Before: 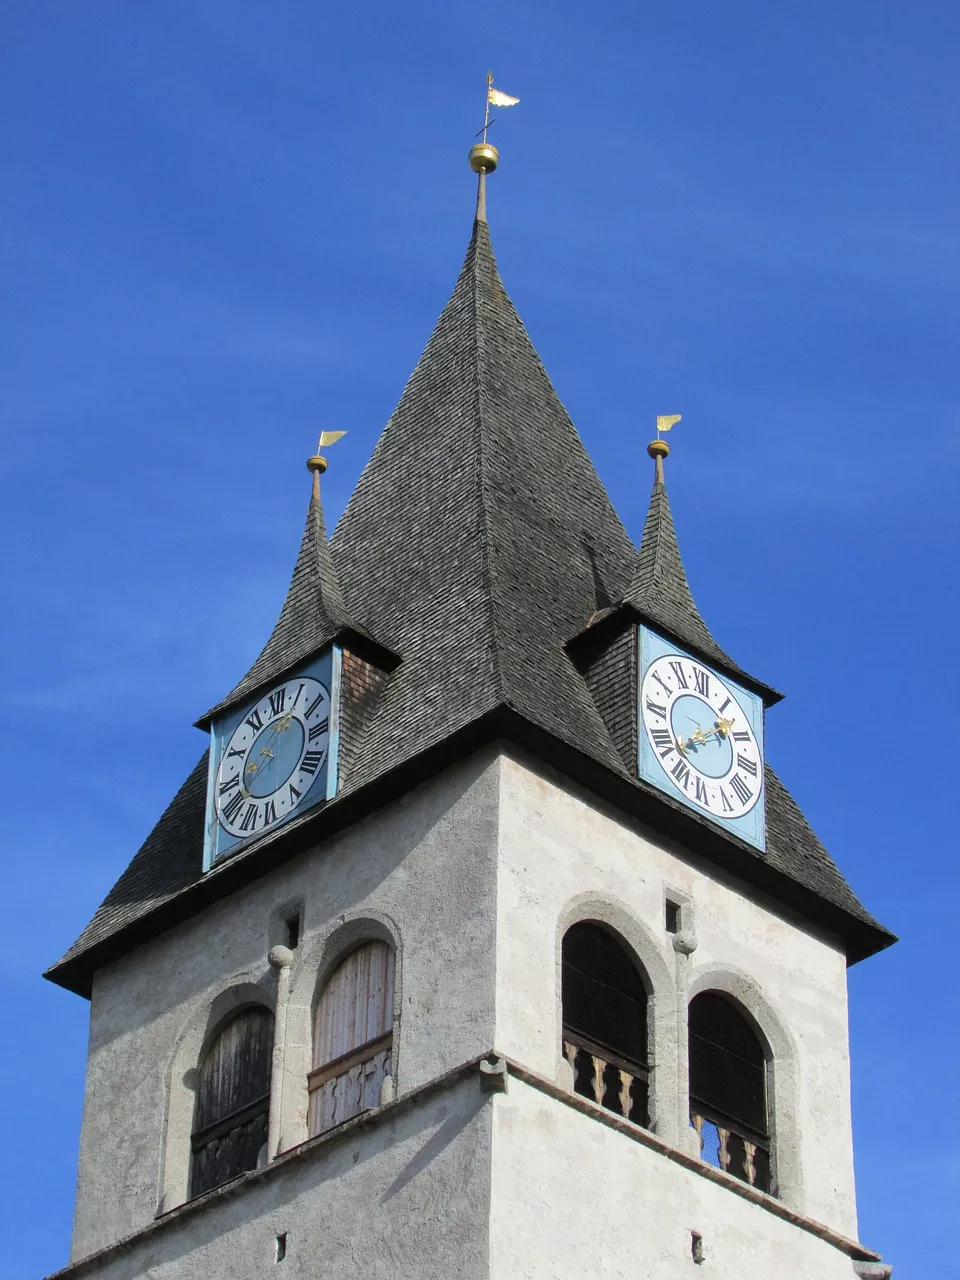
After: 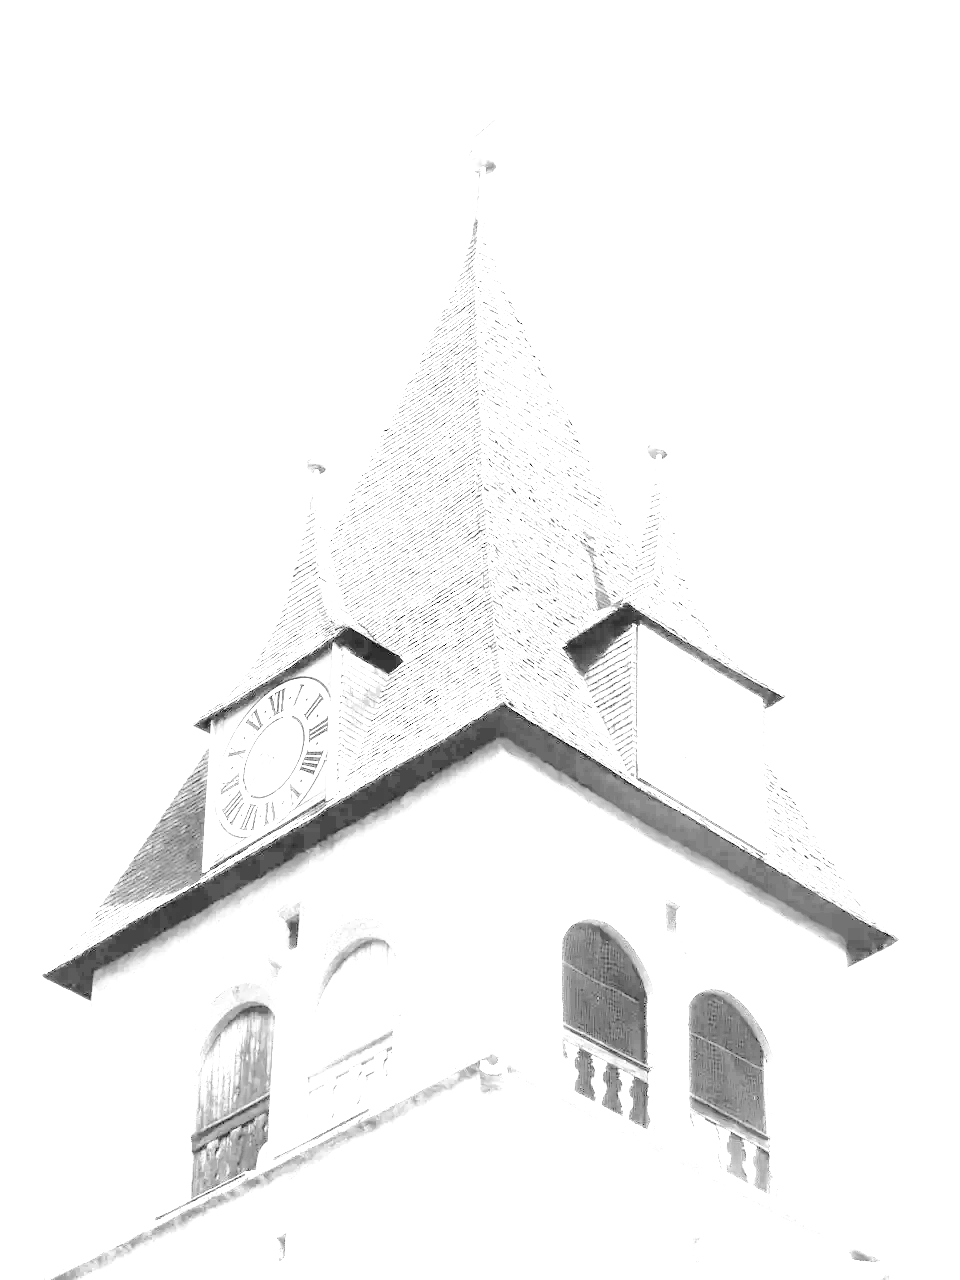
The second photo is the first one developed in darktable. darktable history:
monochrome: on, module defaults
base curve: curves: ch0 [(0, 0) (0.088, 0.125) (0.176, 0.251) (0.354, 0.501) (0.613, 0.749) (1, 0.877)], preserve colors none
exposure: exposure 0.943 EV, compensate highlight preservation false
white balance: red 8, blue 8
